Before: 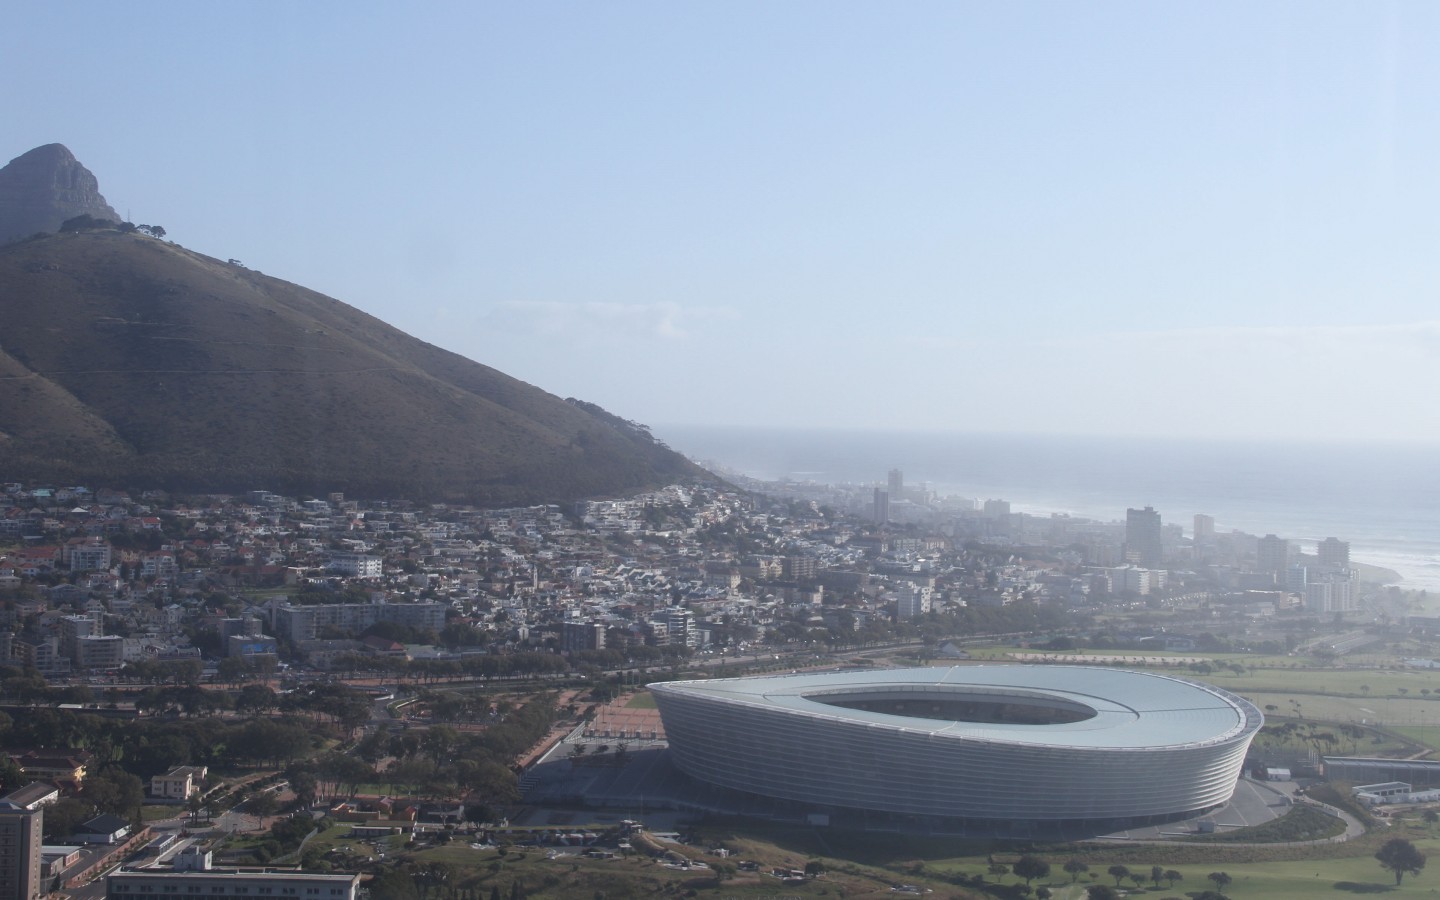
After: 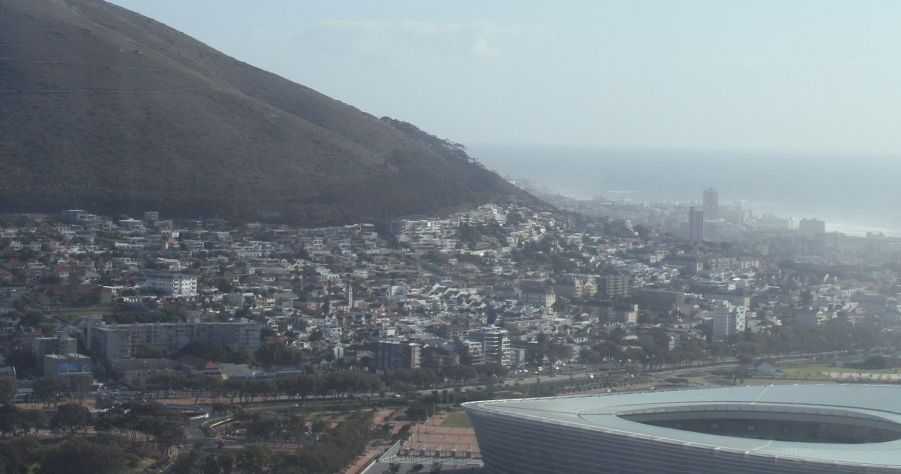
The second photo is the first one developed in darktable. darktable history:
crop: left 12.863%, top 31.277%, right 24.513%, bottom 16.043%
color correction: highlights a* -4.75, highlights b* 5.06, saturation 0.944
